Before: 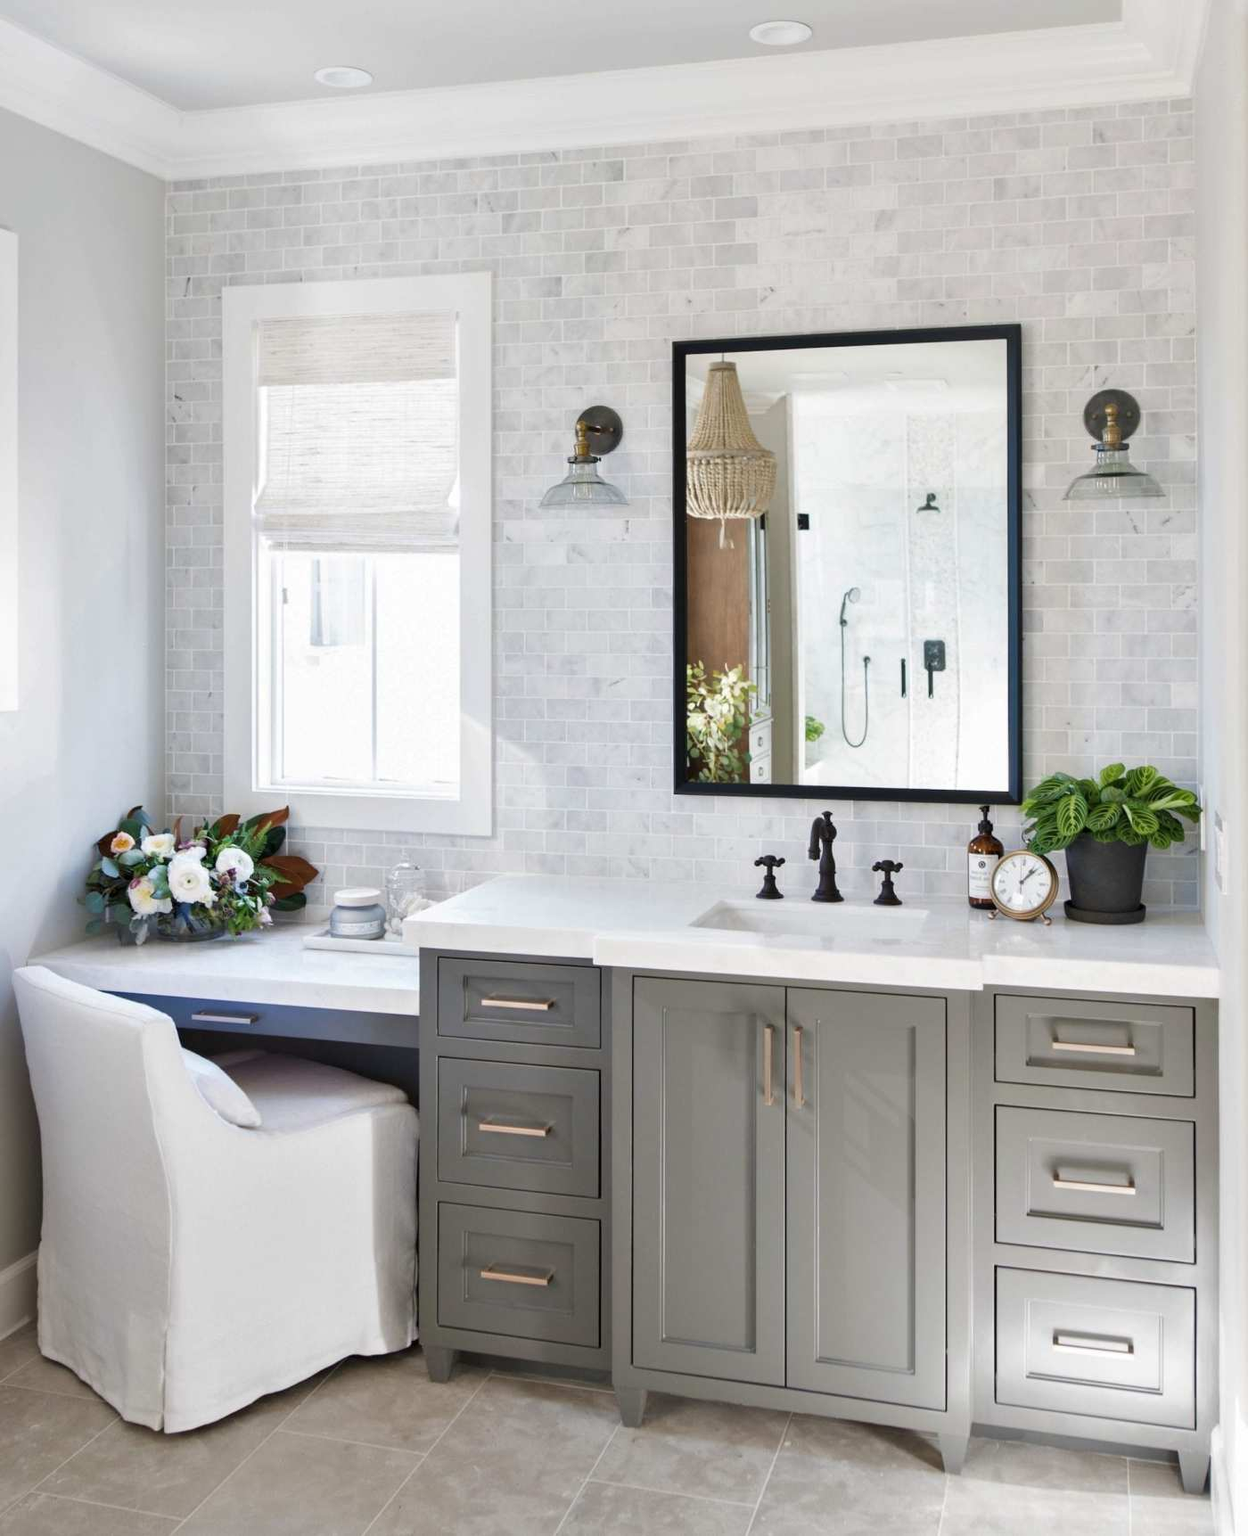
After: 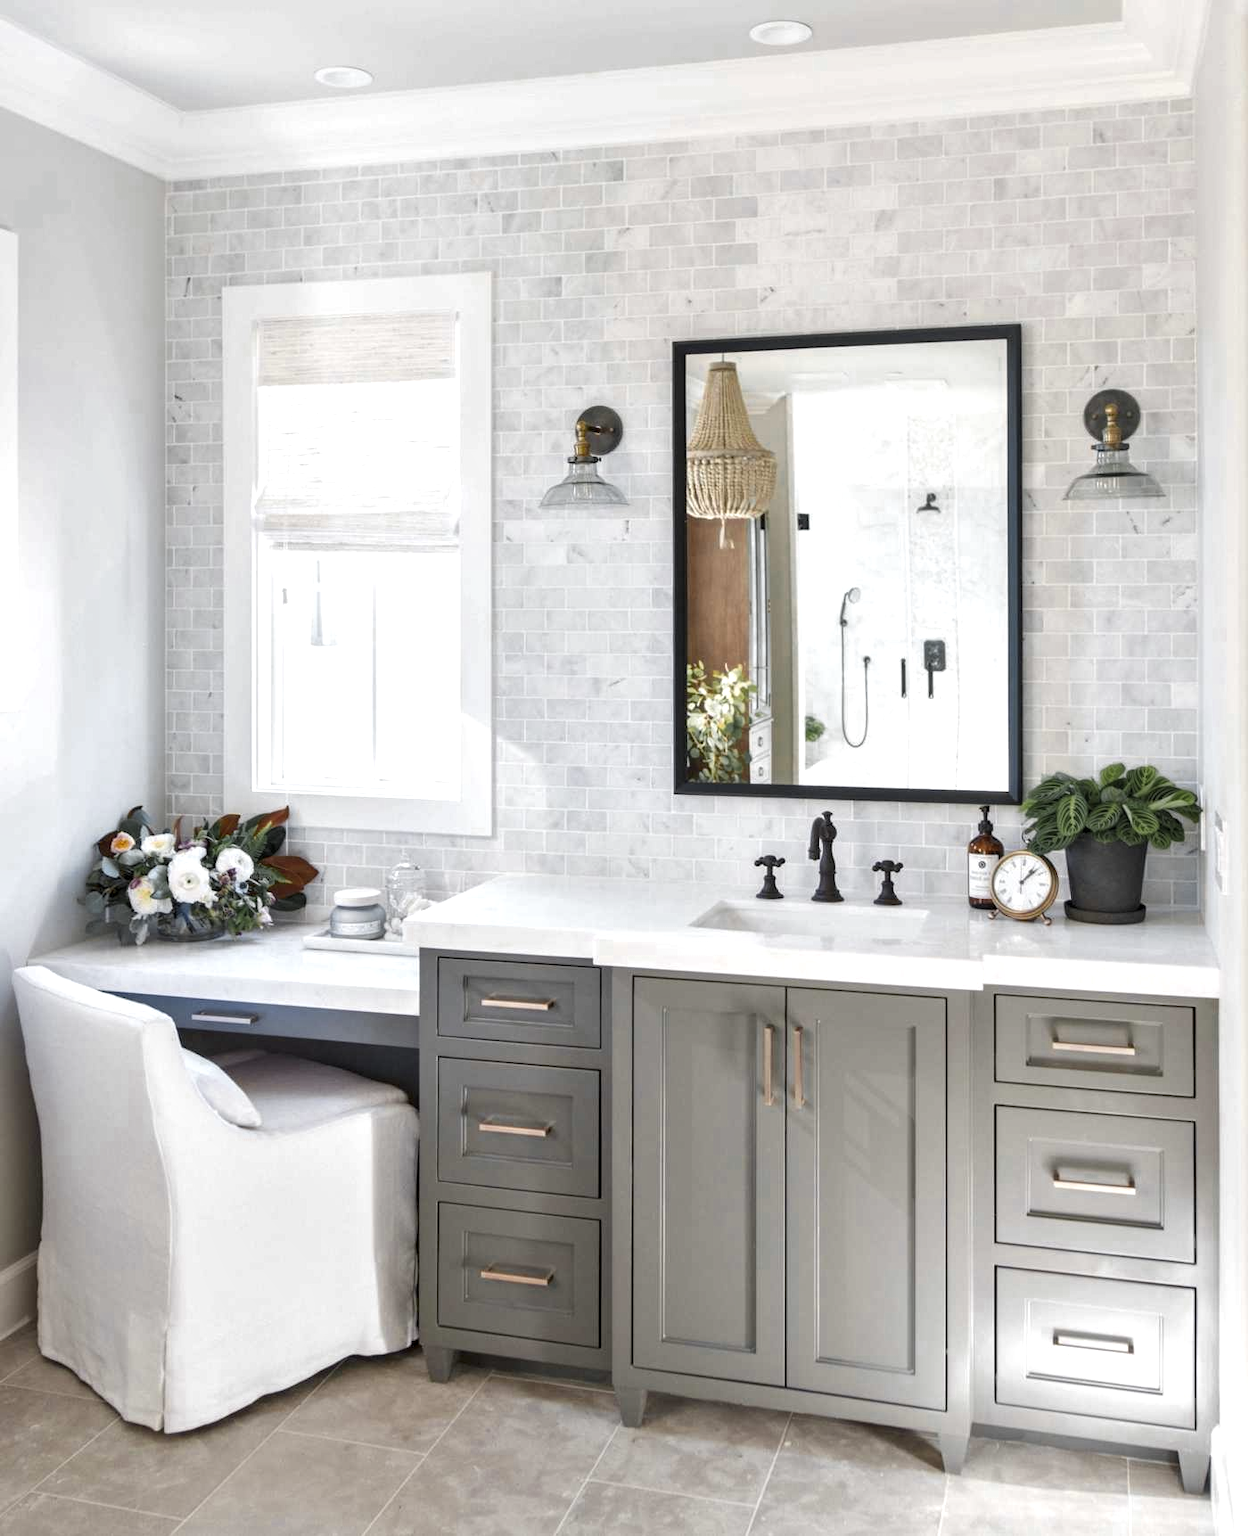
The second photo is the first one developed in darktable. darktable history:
exposure: black level correction 0, exposure 0.3 EV, compensate highlight preservation false
color zones: curves: ch0 [(0.035, 0.242) (0.25, 0.5) (0.384, 0.214) (0.488, 0.255) (0.75, 0.5)]; ch1 [(0.063, 0.379) (0.25, 0.5) (0.354, 0.201) (0.489, 0.085) (0.729, 0.271)]; ch2 [(0.25, 0.5) (0.38, 0.517) (0.442, 0.51) (0.735, 0.456)]
local contrast: on, module defaults
